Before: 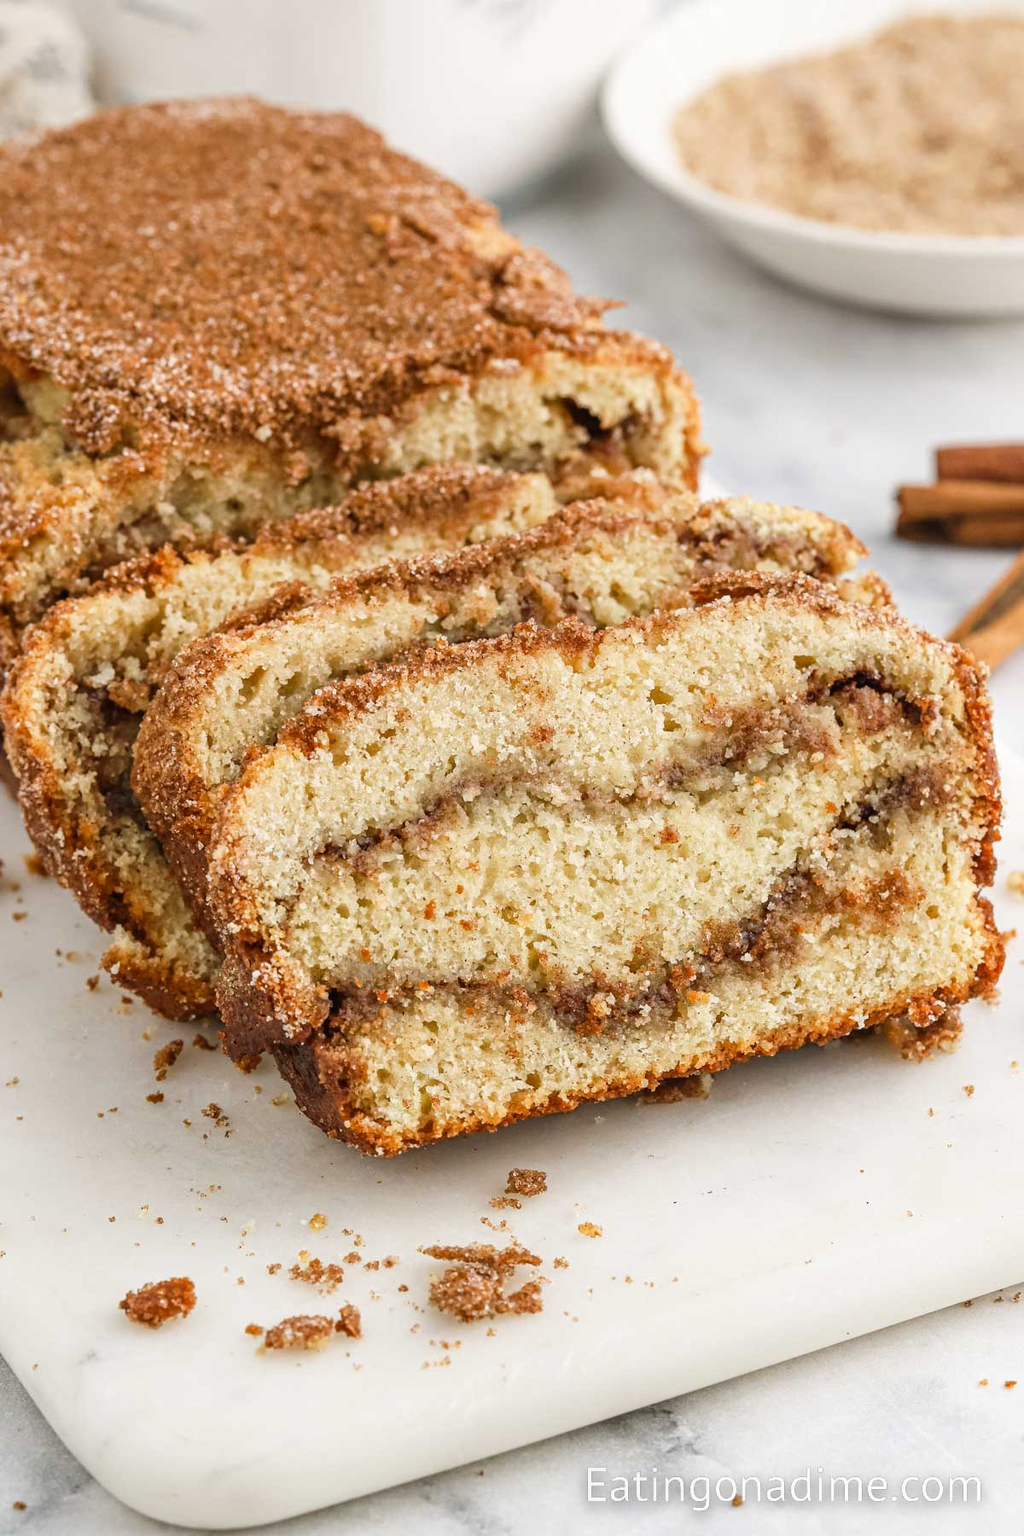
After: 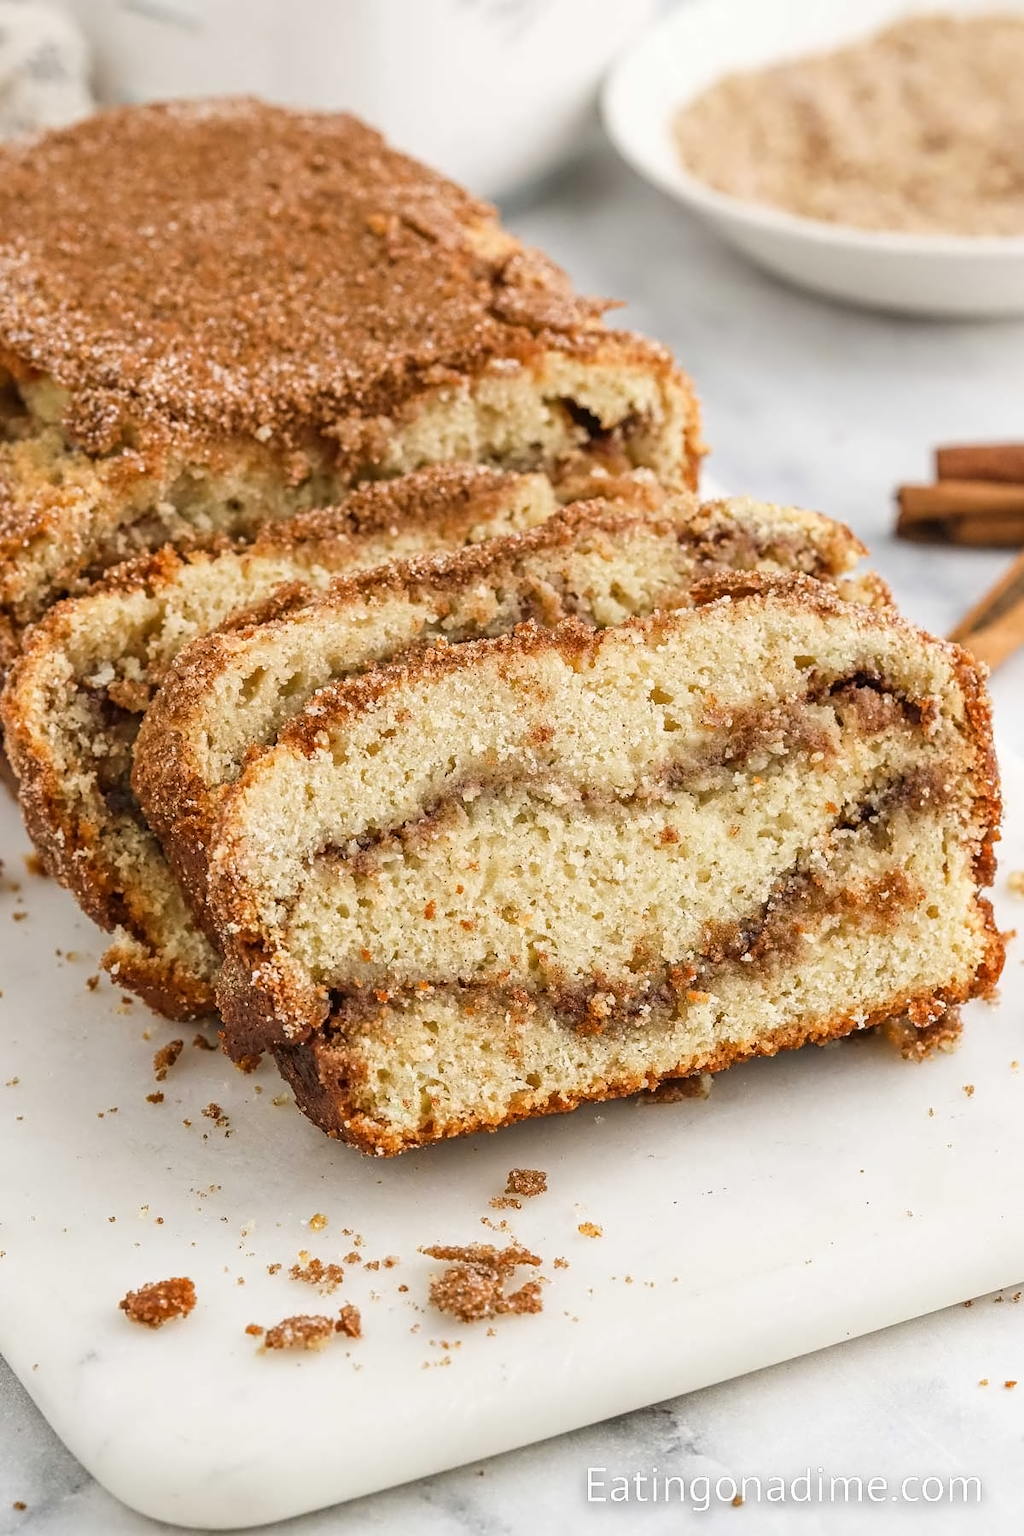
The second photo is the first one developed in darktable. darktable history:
contrast equalizer: octaves 7, y [[0.5 ×4, 0.525, 0.667], [0.5 ×6], [0.5 ×6], [0 ×4, 0.042, 0], [0, 0, 0.004, 0.1, 0.191, 0.131]]
